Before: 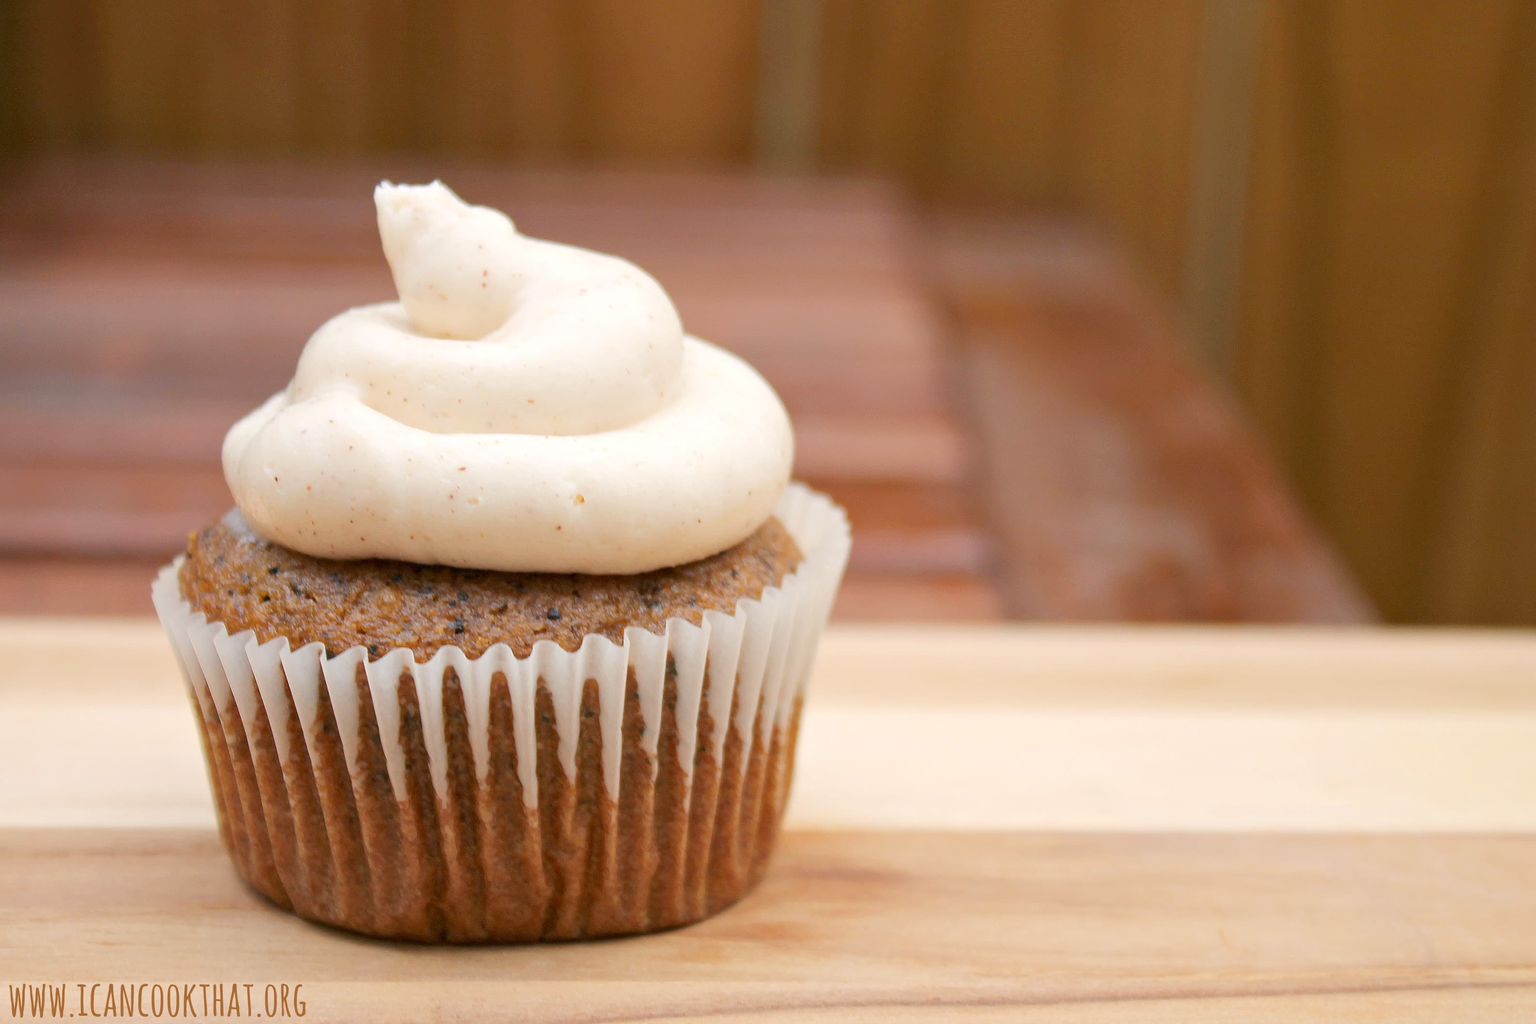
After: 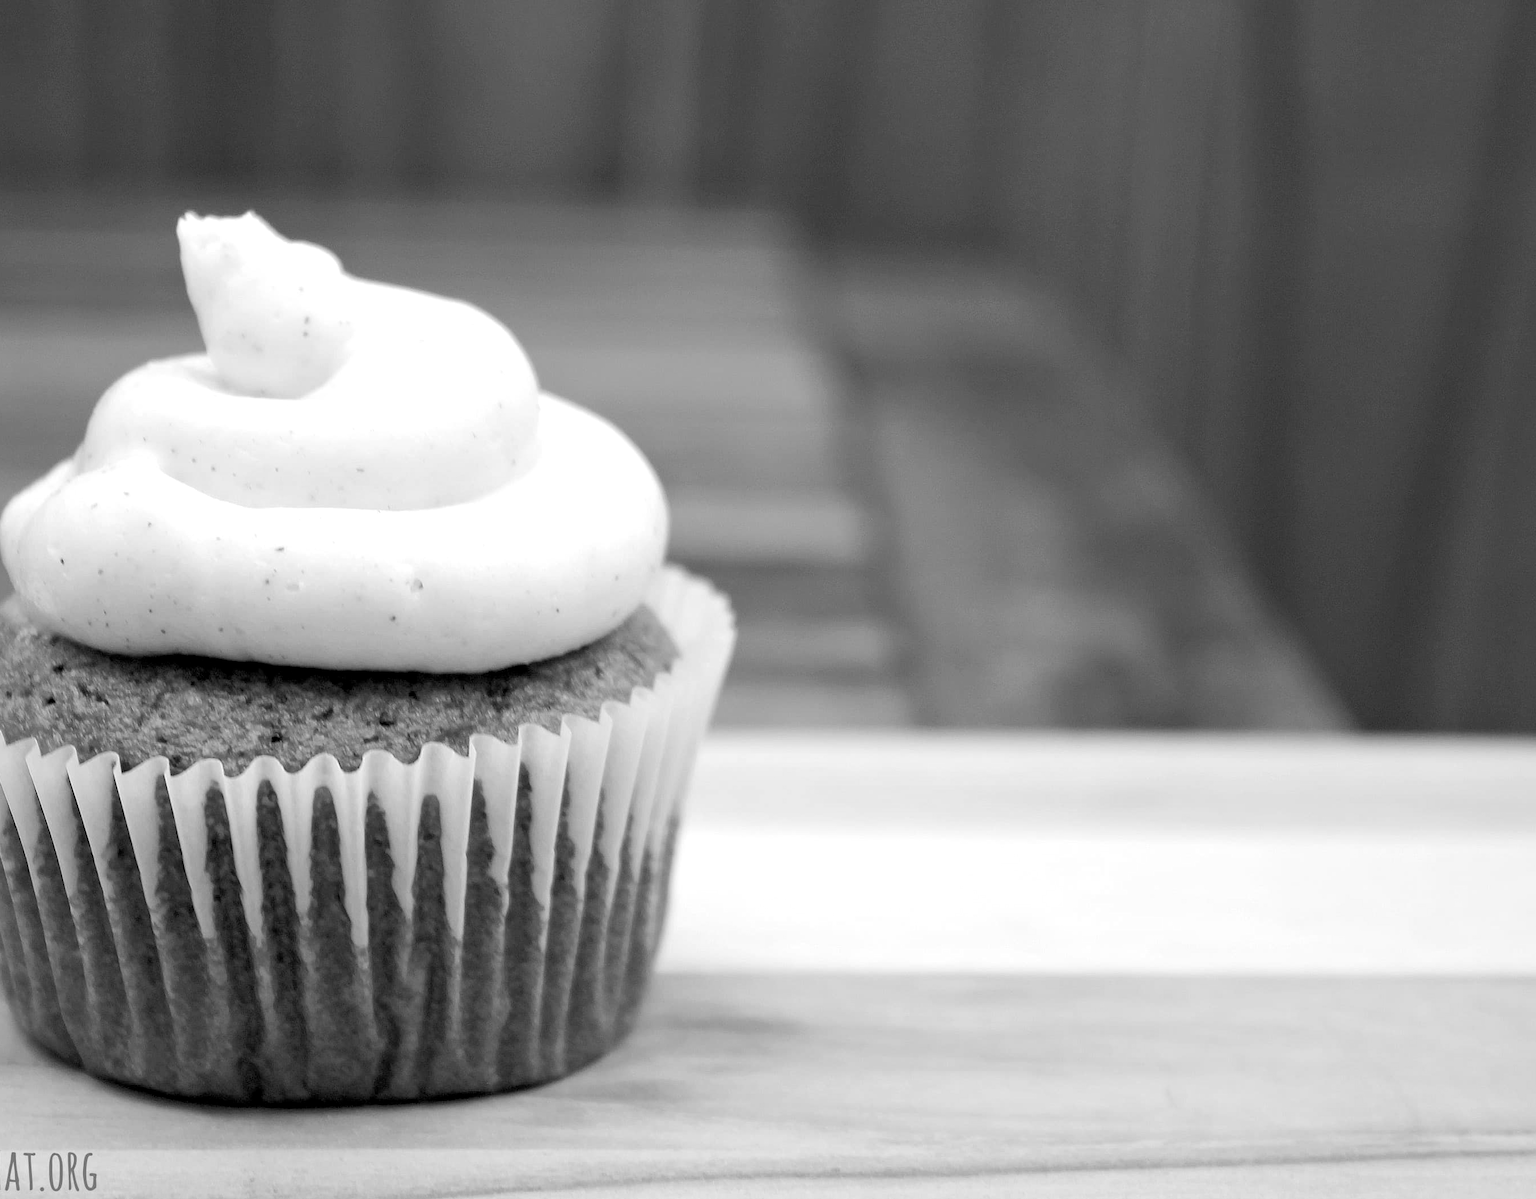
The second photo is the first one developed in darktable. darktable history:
crop and rotate: left 14.584%
color balance rgb: shadows lift › luminance -9.41%, highlights gain › luminance 17.6%, global offset › luminance -1.45%, perceptual saturation grading › highlights -17.77%, perceptual saturation grading › mid-tones 33.1%, perceptual saturation grading › shadows 50.52%, global vibrance 24.22%
monochrome: on, module defaults
